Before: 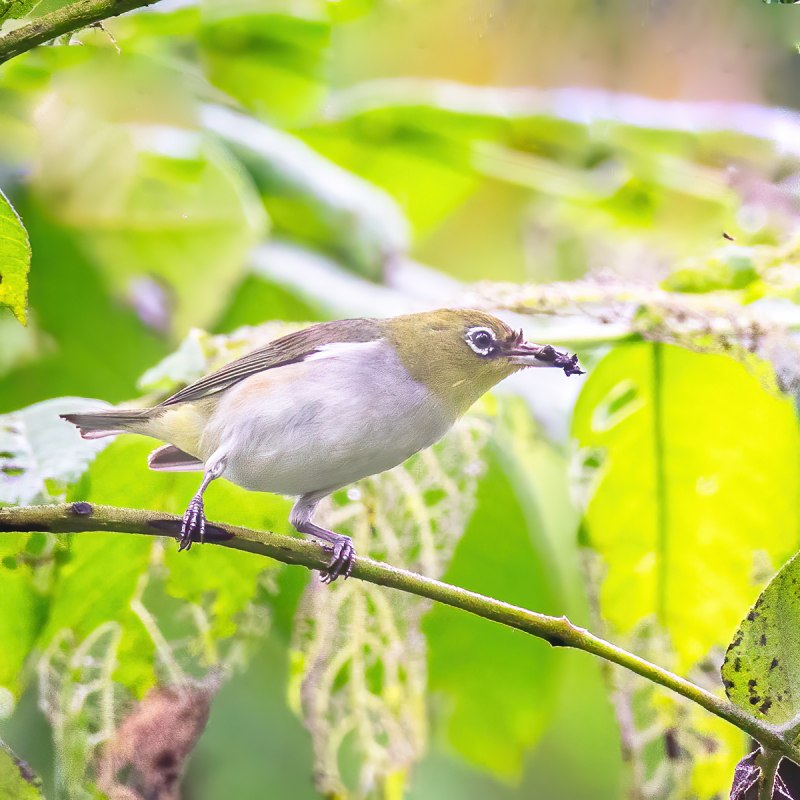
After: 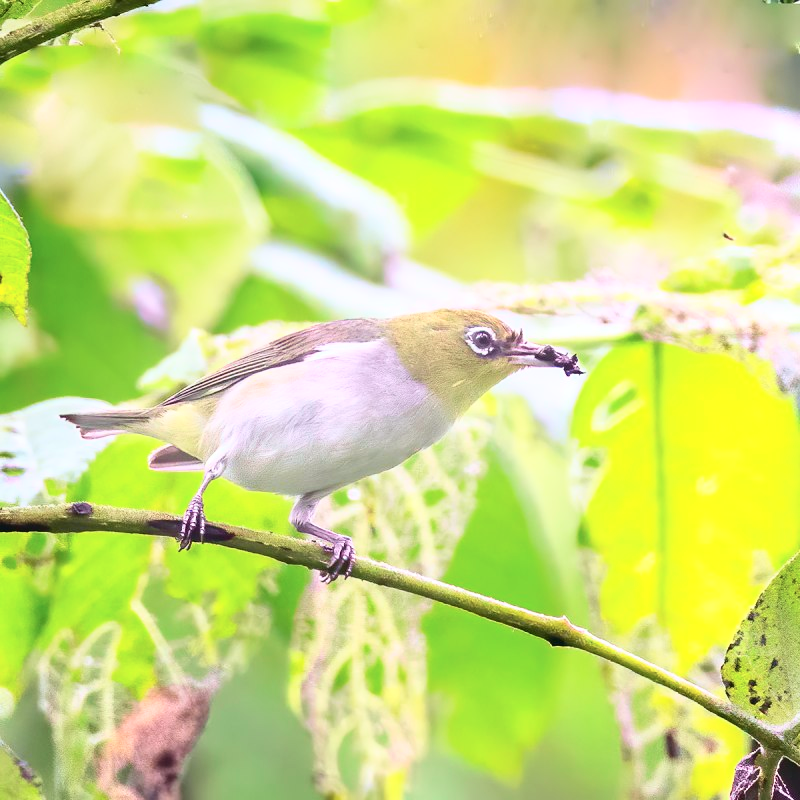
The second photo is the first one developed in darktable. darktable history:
tone curve: curves: ch0 [(0, 0.023) (0.087, 0.065) (0.184, 0.168) (0.45, 0.54) (0.57, 0.683) (0.722, 0.825) (0.877, 0.948) (1, 1)]; ch1 [(0, 0) (0.388, 0.369) (0.44, 0.44) (0.489, 0.481) (0.534, 0.551) (0.657, 0.659) (1, 1)]; ch2 [(0, 0) (0.353, 0.317) (0.408, 0.427) (0.472, 0.46) (0.5, 0.496) (0.537, 0.539) (0.576, 0.592) (0.625, 0.631) (1, 1)], color space Lab, independent channels, preserve colors none
